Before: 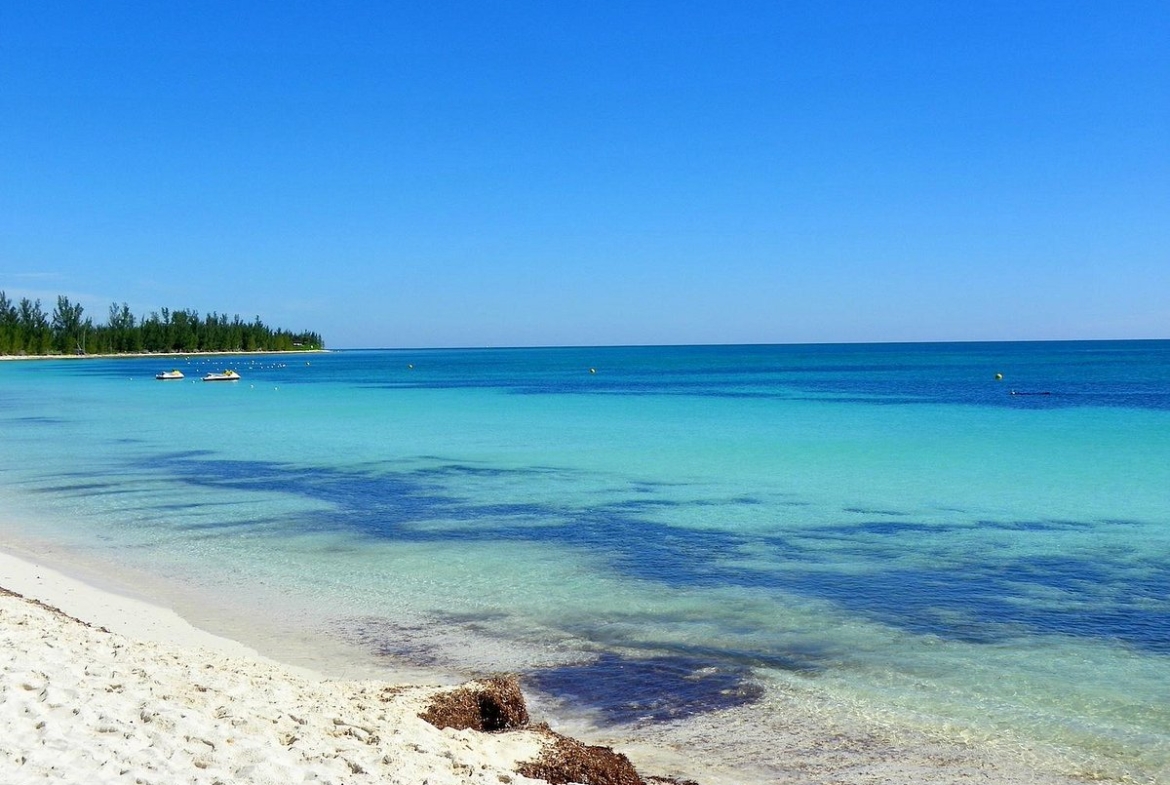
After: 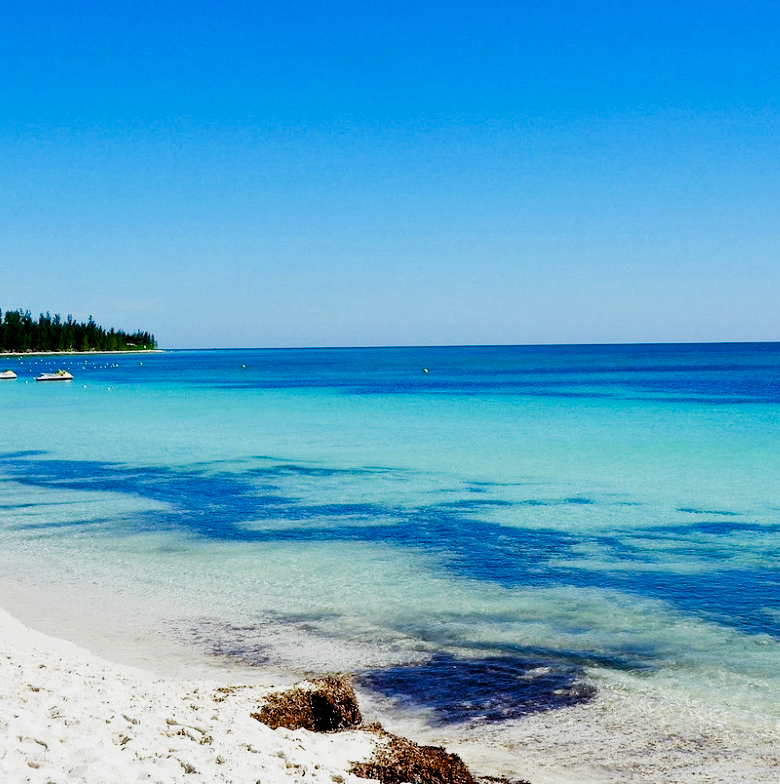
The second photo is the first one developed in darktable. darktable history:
crop and rotate: left 14.349%, right 18.933%
filmic rgb: black relative exposure -4.06 EV, white relative exposure 3 EV, hardness 3.02, contrast 1.486, add noise in highlights 0.001, preserve chrominance no, color science v3 (2019), use custom middle-gray values true, contrast in highlights soft
